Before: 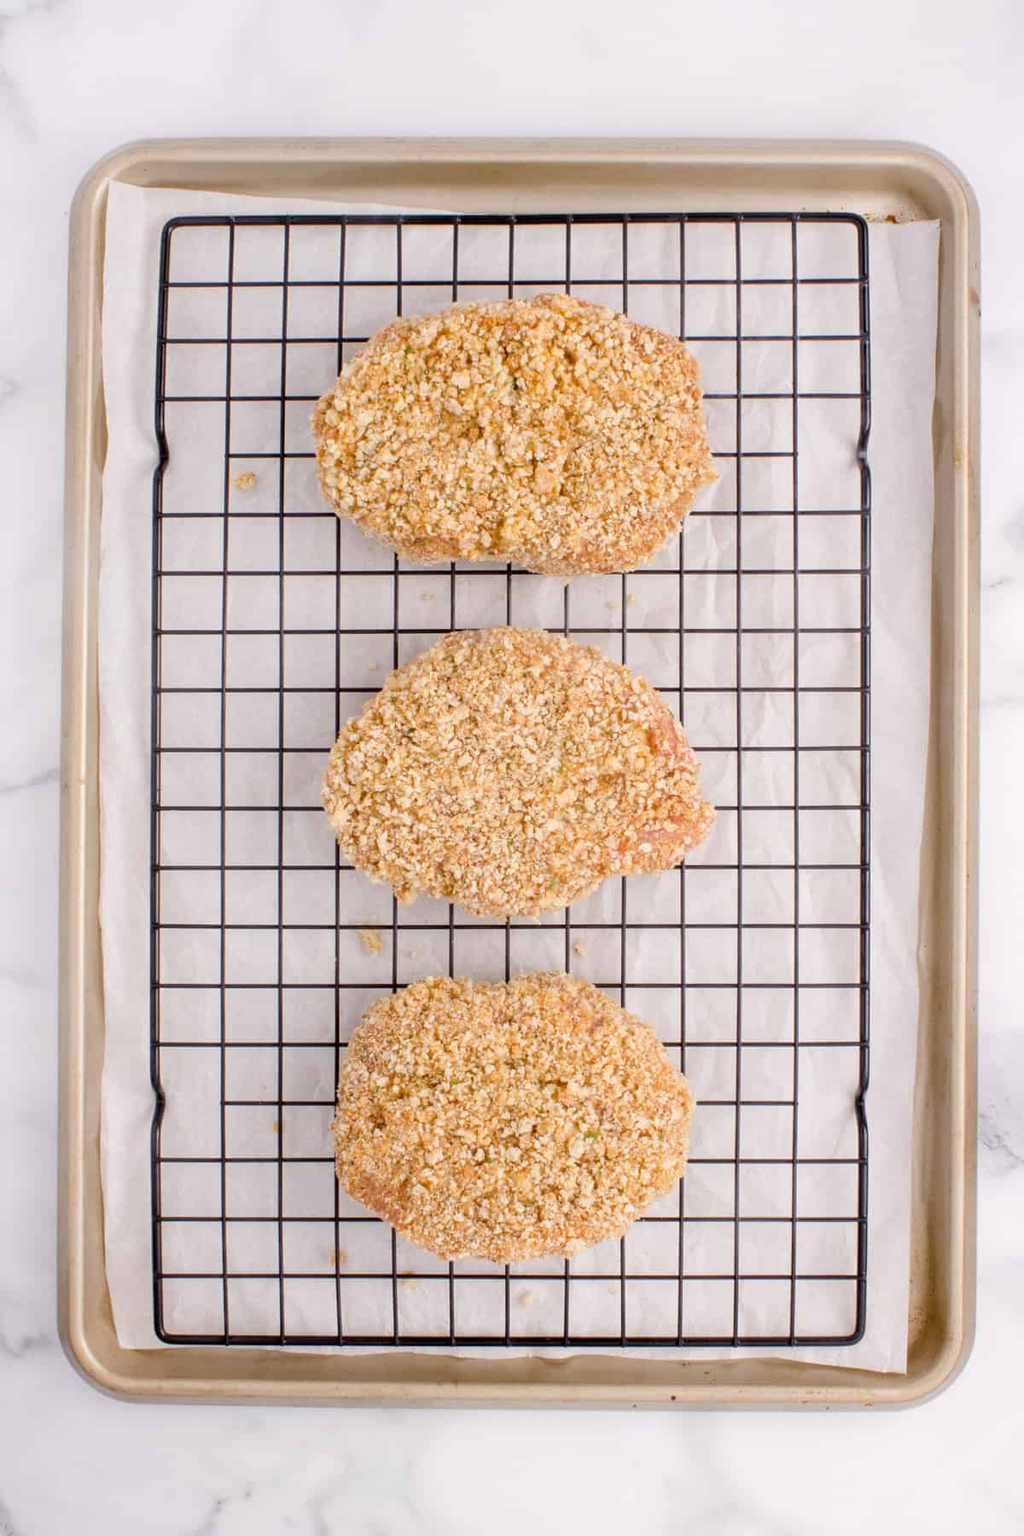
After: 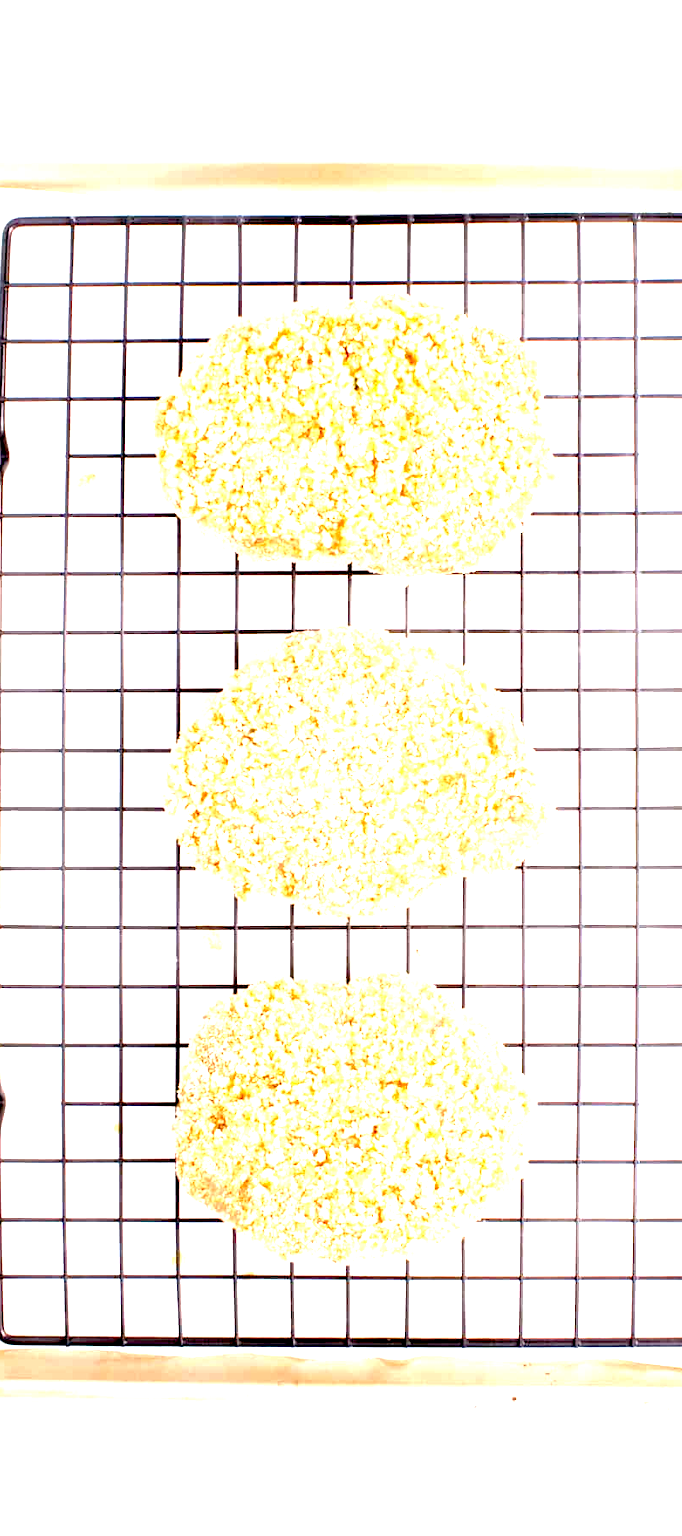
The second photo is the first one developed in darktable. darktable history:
exposure: black level correction 0.006, exposure 2.075 EV, compensate highlight preservation false
crop and rotate: left 15.594%, right 17.78%
